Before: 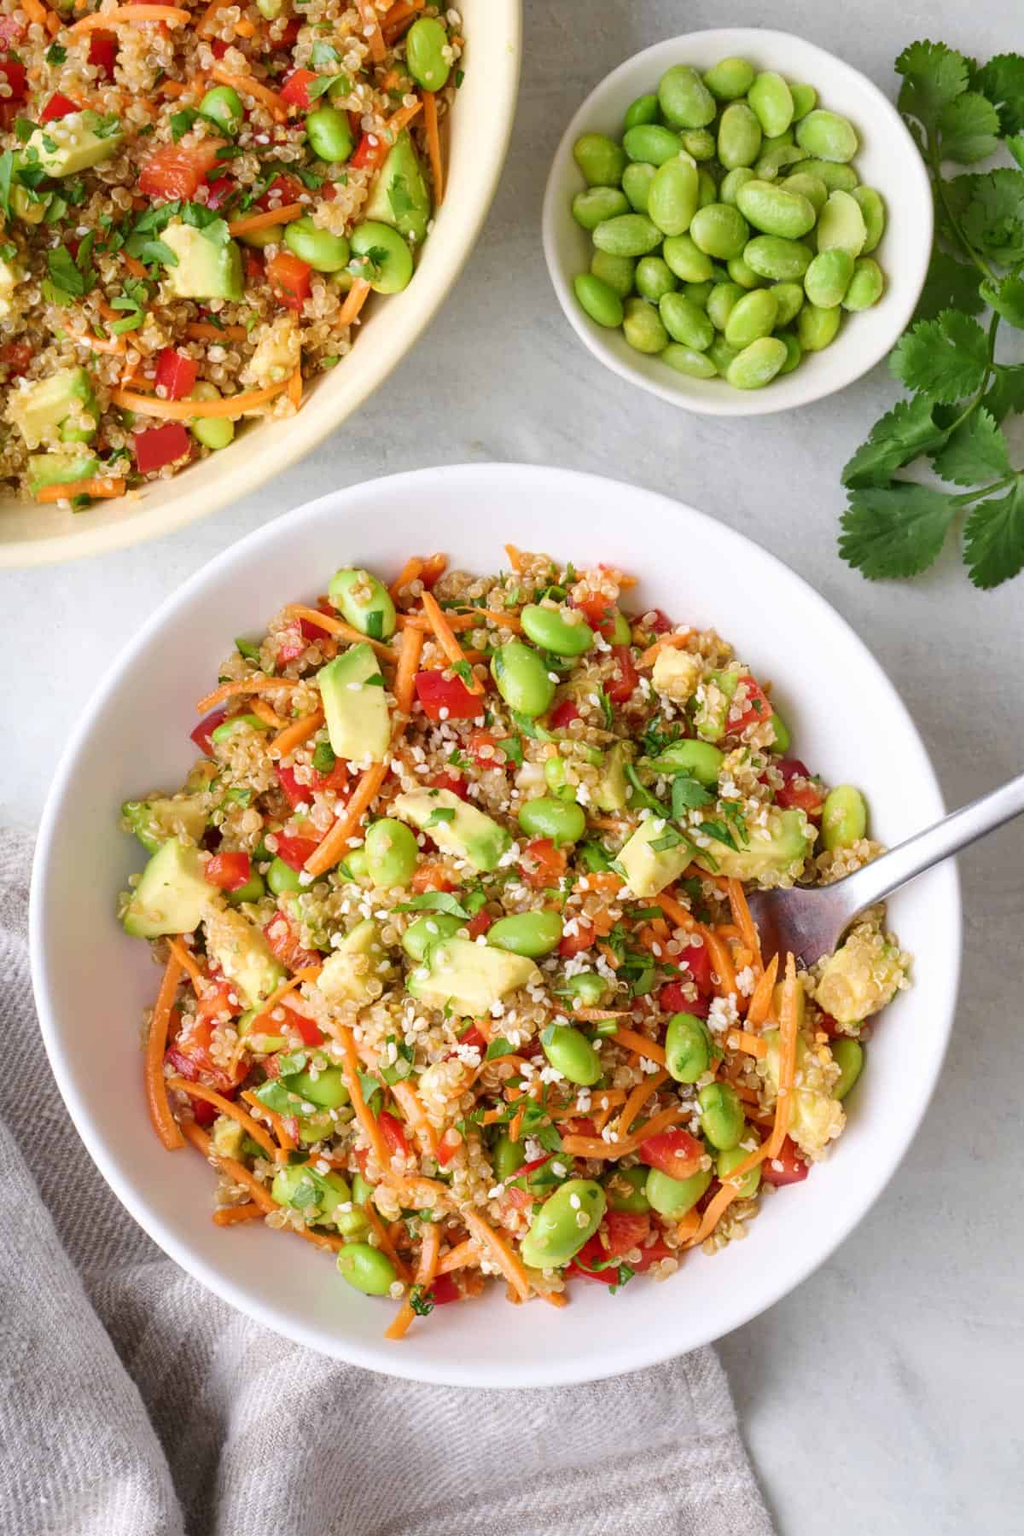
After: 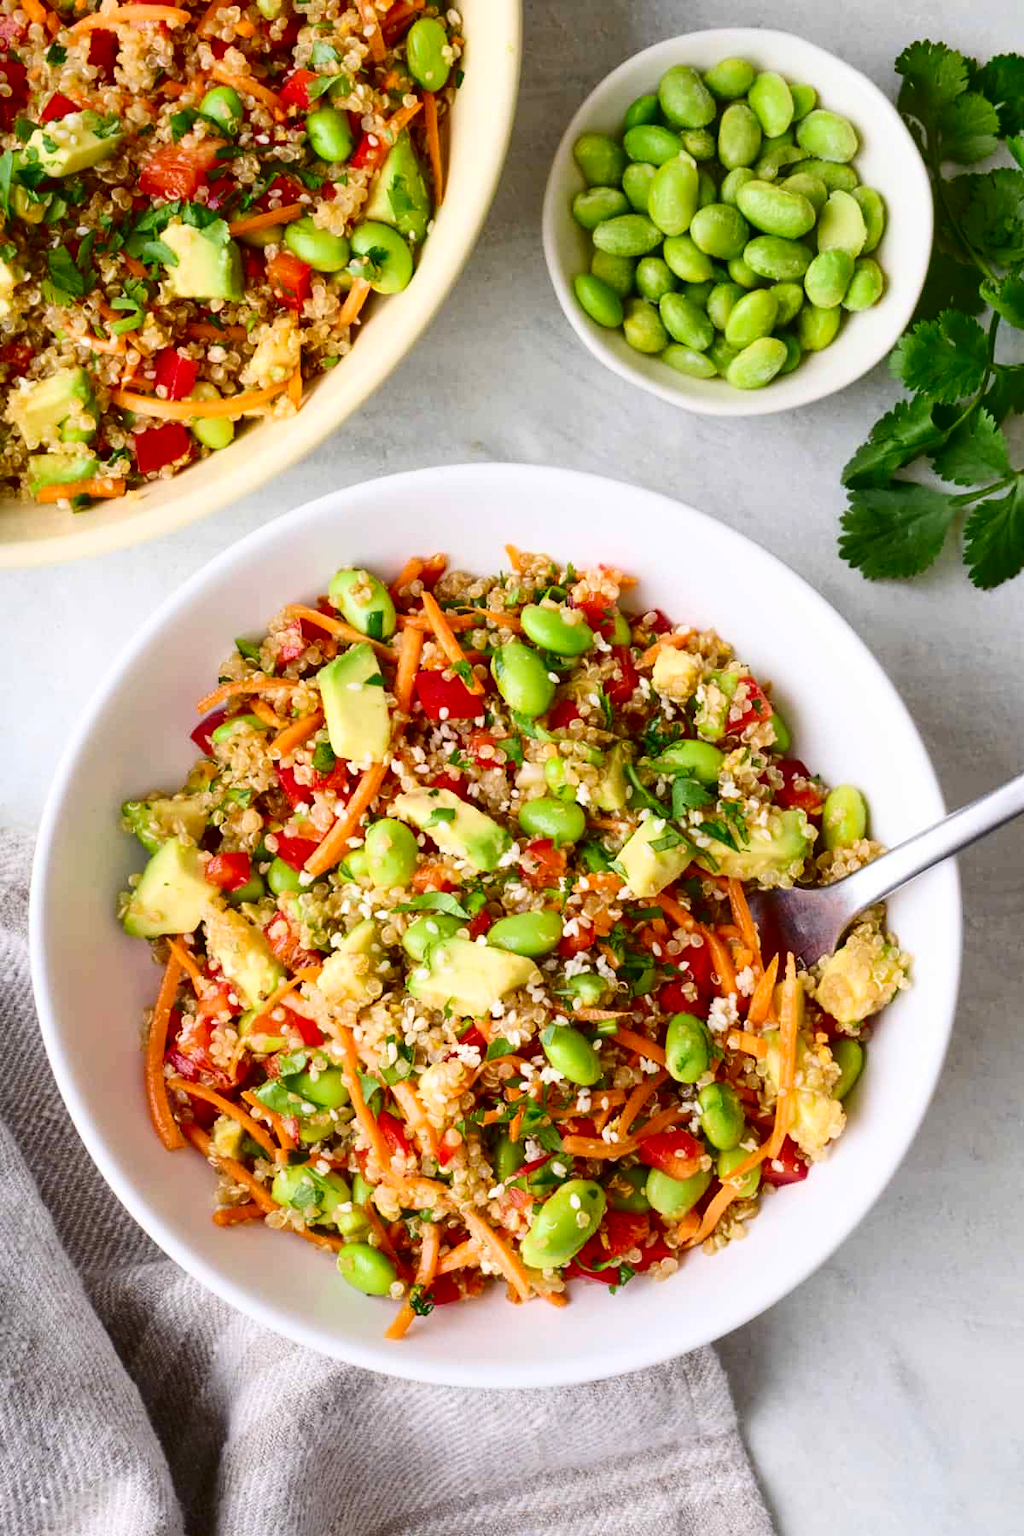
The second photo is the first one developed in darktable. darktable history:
contrast brightness saturation: contrast 0.205, brightness -0.111, saturation 0.208
